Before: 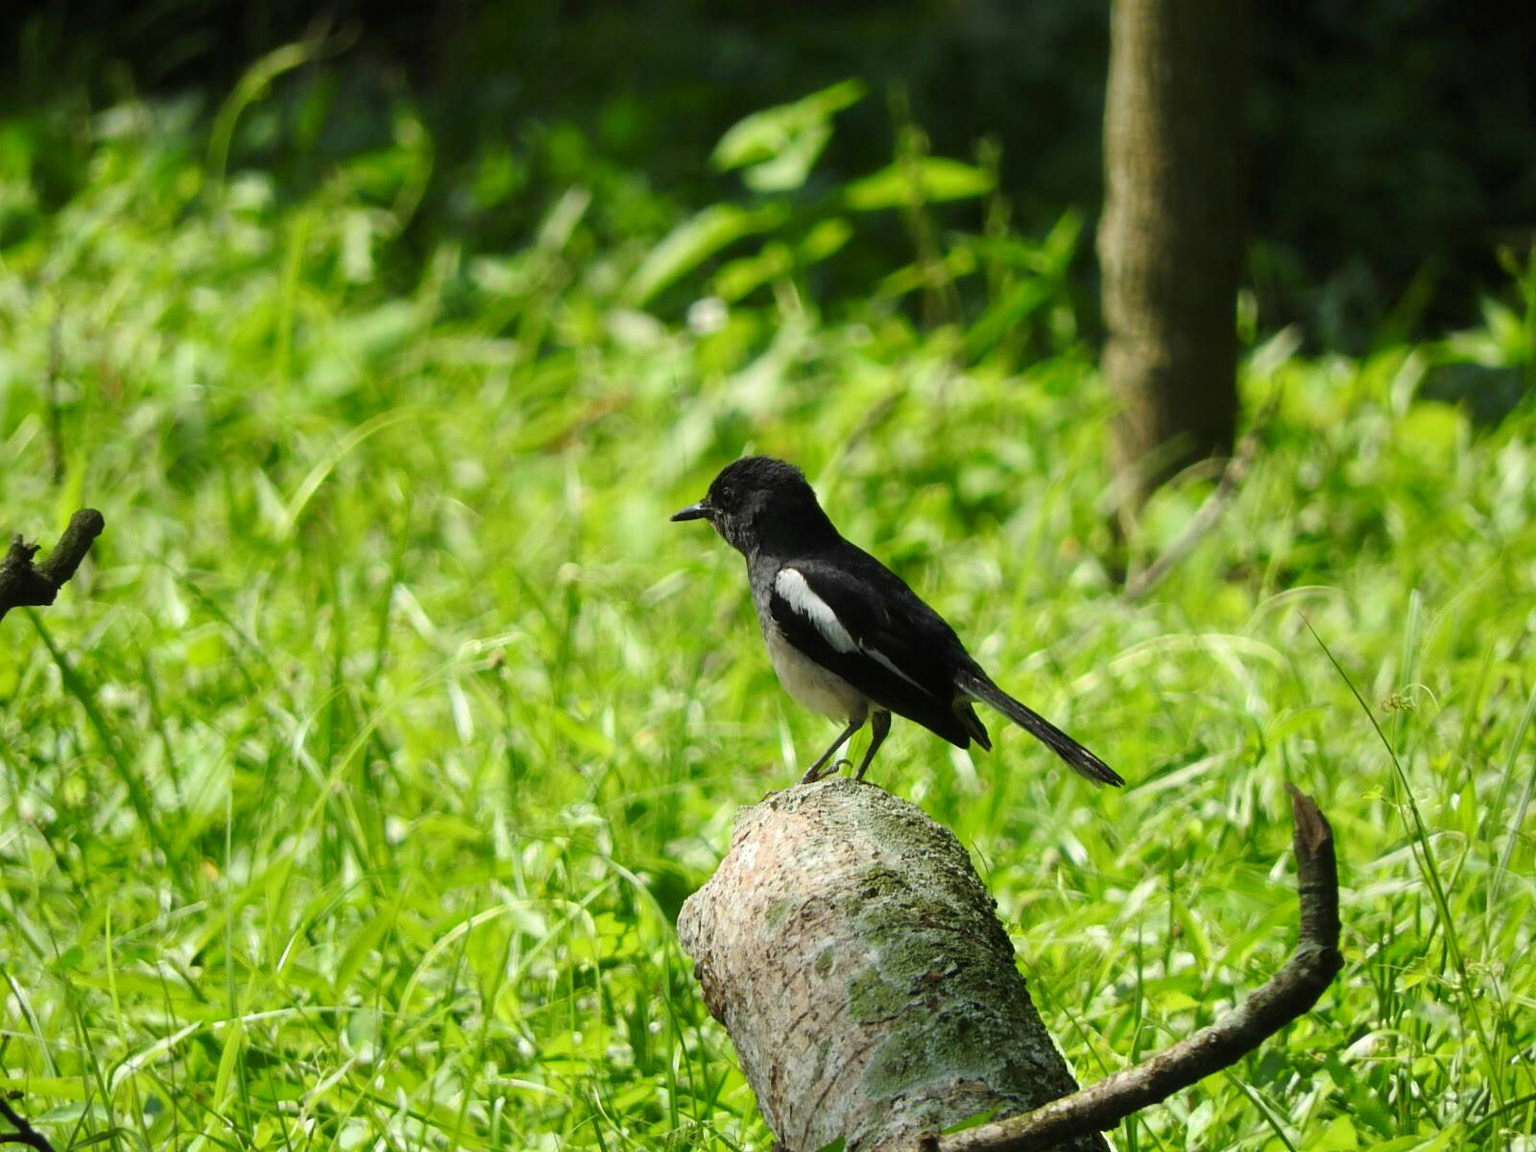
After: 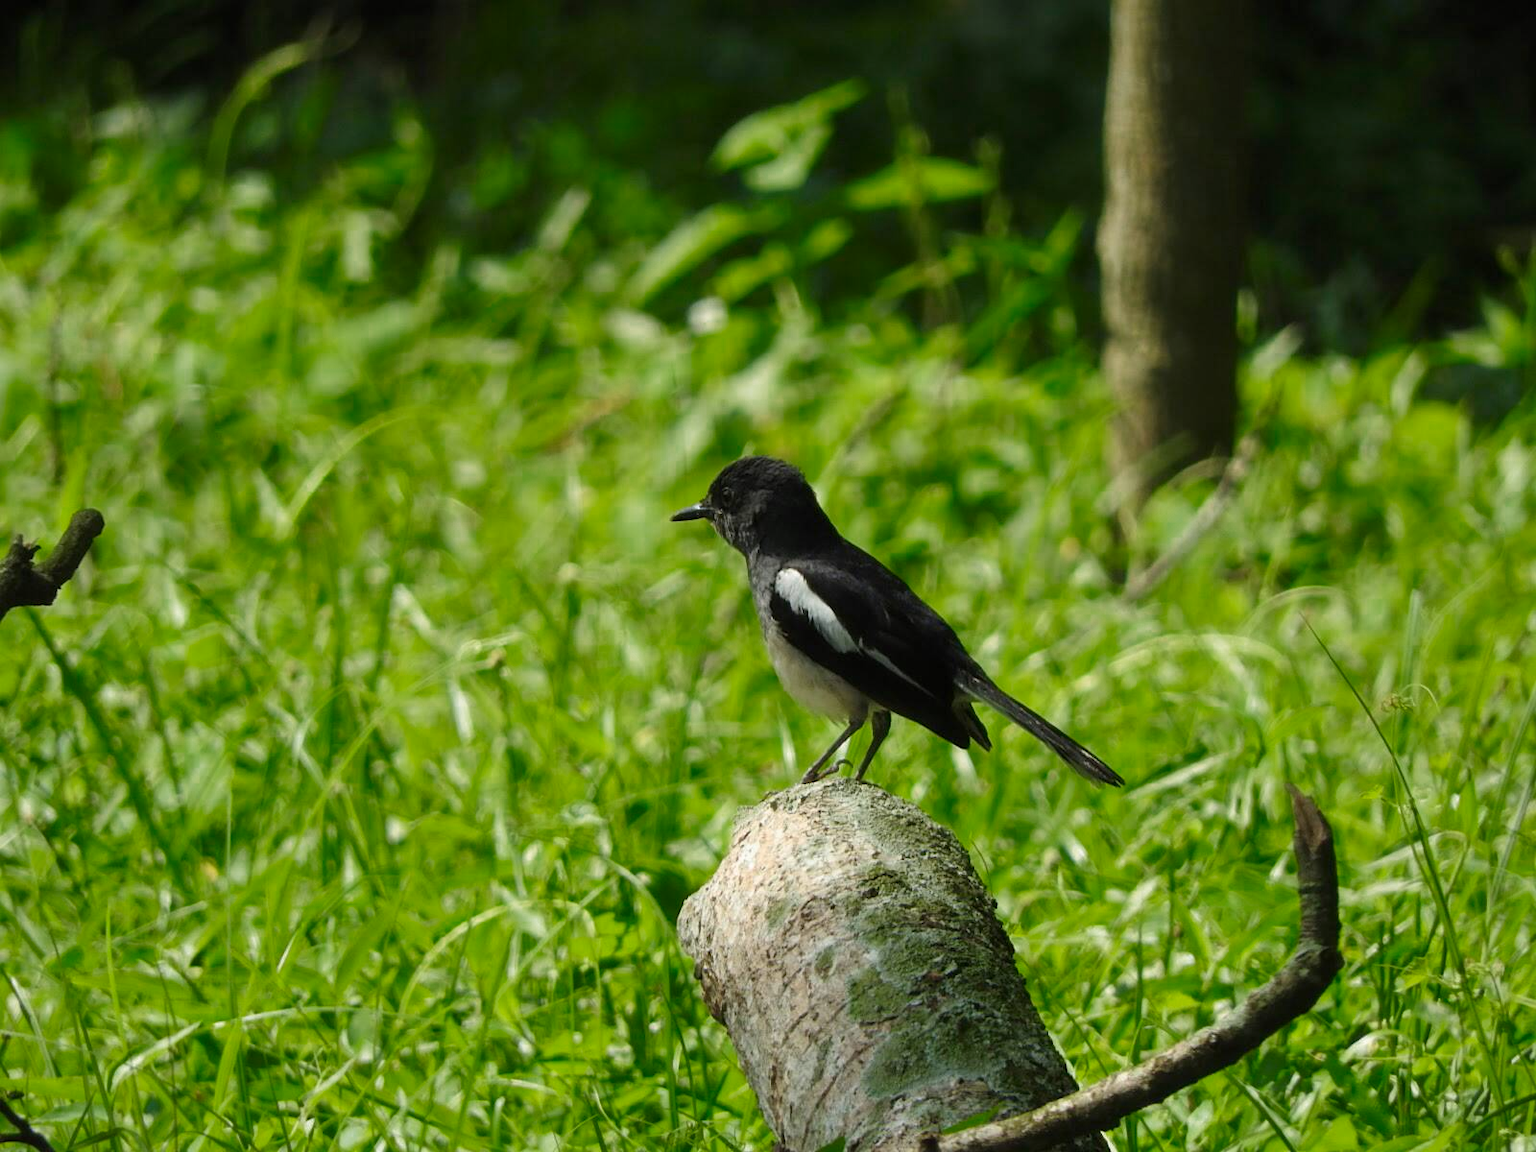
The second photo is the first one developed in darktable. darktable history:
color zones: curves: ch0 [(0, 0.558) (0.143, 0.548) (0.286, 0.447) (0.429, 0.259) (0.571, 0.5) (0.714, 0.5) (0.857, 0.593) (1, 0.558)]; ch1 [(0, 0.543) (0.01, 0.544) (0.12, 0.492) (0.248, 0.458) (0.5, 0.534) (0.748, 0.5) (0.99, 0.469) (1, 0.543)]; ch2 [(0, 0.507) (0.143, 0.522) (0.286, 0.505) (0.429, 0.5) (0.571, 0.5) (0.714, 0.5) (0.857, 0.5) (1, 0.507)]
